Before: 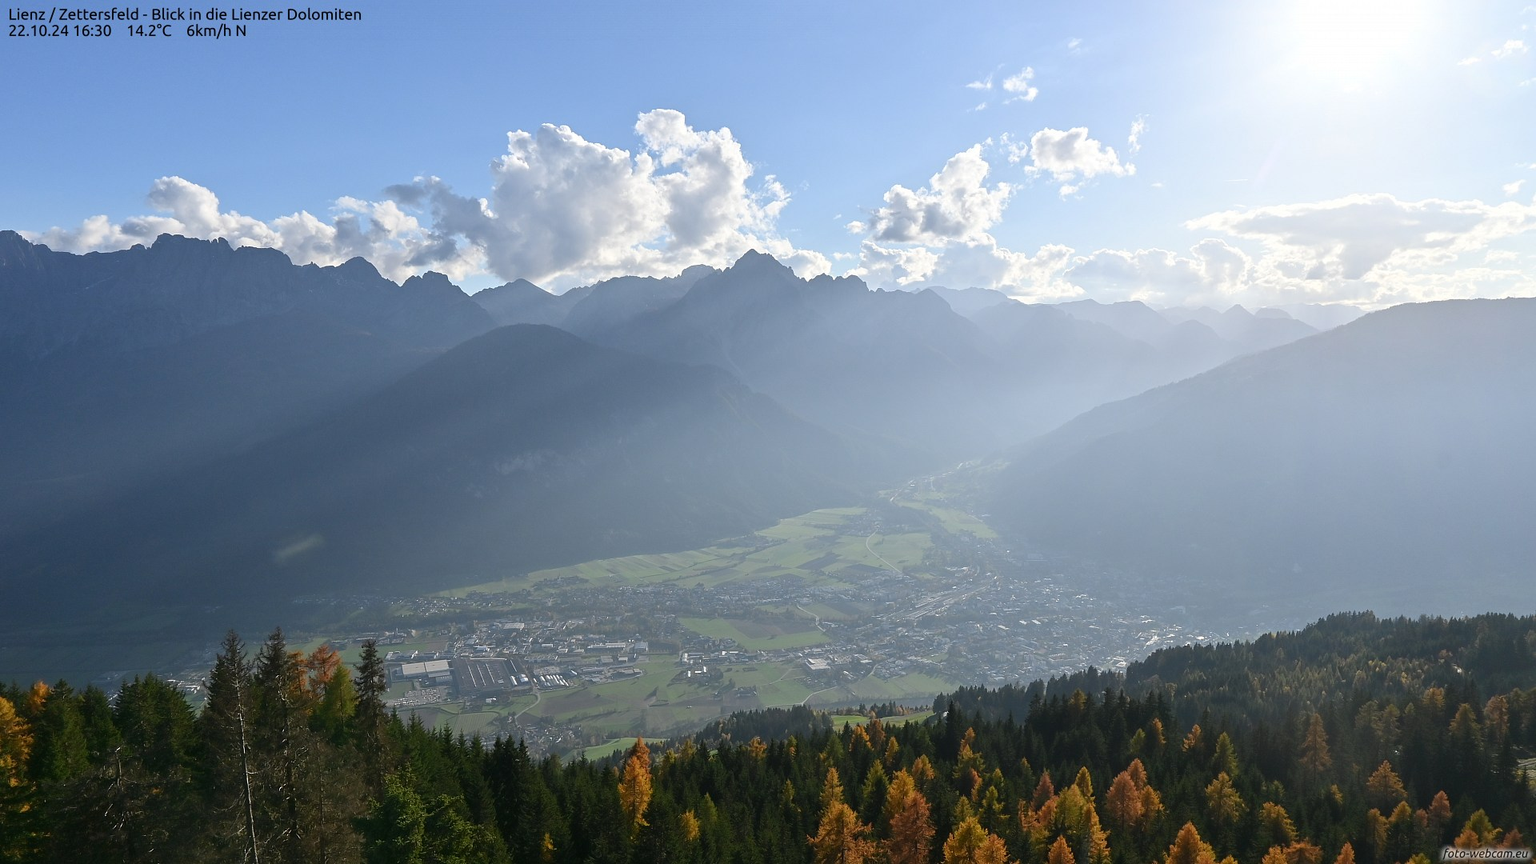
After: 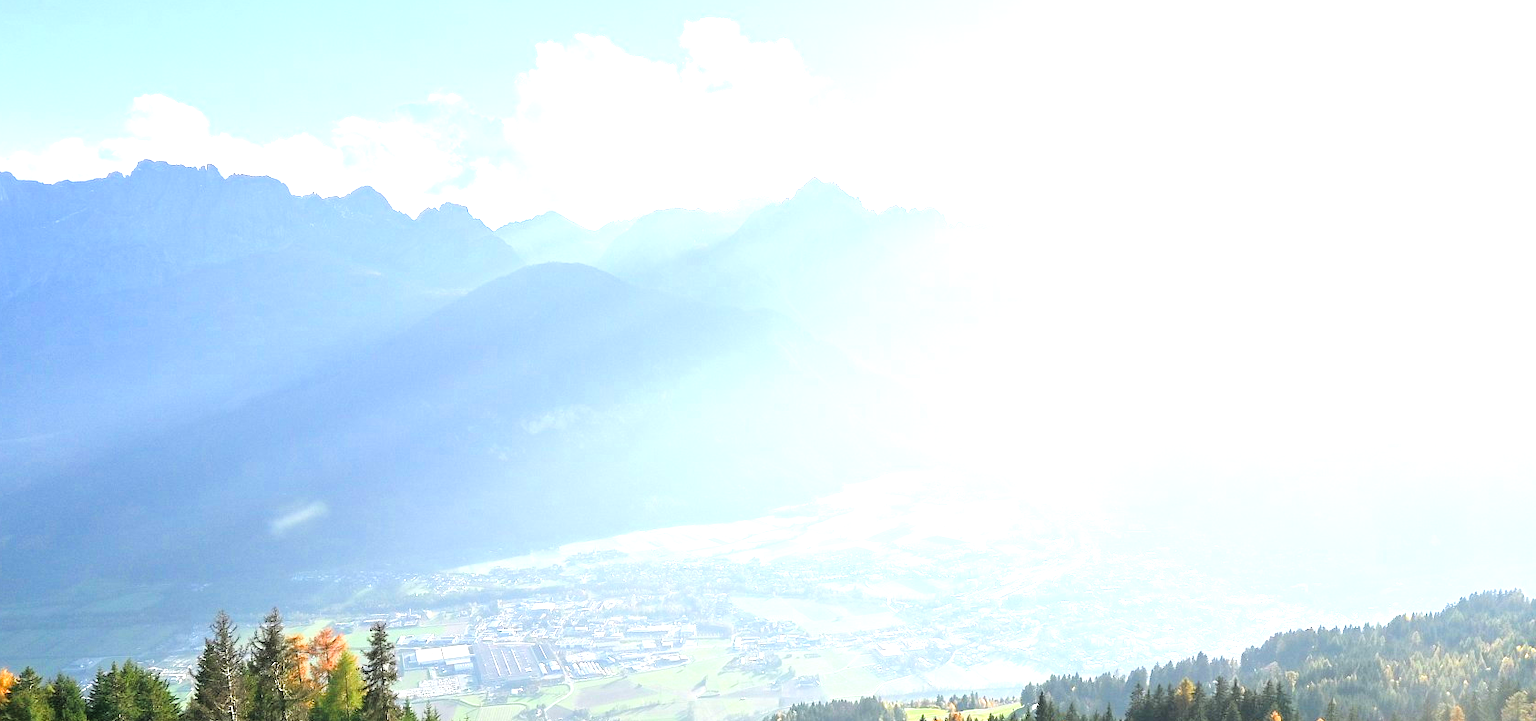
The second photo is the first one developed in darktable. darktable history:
color correction: highlights a* 0.034, highlights b* -0.603
exposure: black level correction 0, exposure 1.931 EV, compensate exposure bias true, compensate highlight preservation false
filmic rgb: middle gray luminance 18.03%, black relative exposure -7.53 EV, white relative exposure 8.46 EV, threshold 5.98 EV, target black luminance 0%, hardness 2.23, latitude 17.73%, contrast 0.87, highlights saturation mix 6%, shadows ↔ highlights balance 10.67%, add noise in highlights 0, color science v3 (2019), use custom middle-gray values true, contrast in highlights soft, enable highlight reconstruction true
levels: levels [0, 0.374, 0.749]
crop and rotate: left 2.436%, top 10.983%, right 9.745%, bottom 15.633%
